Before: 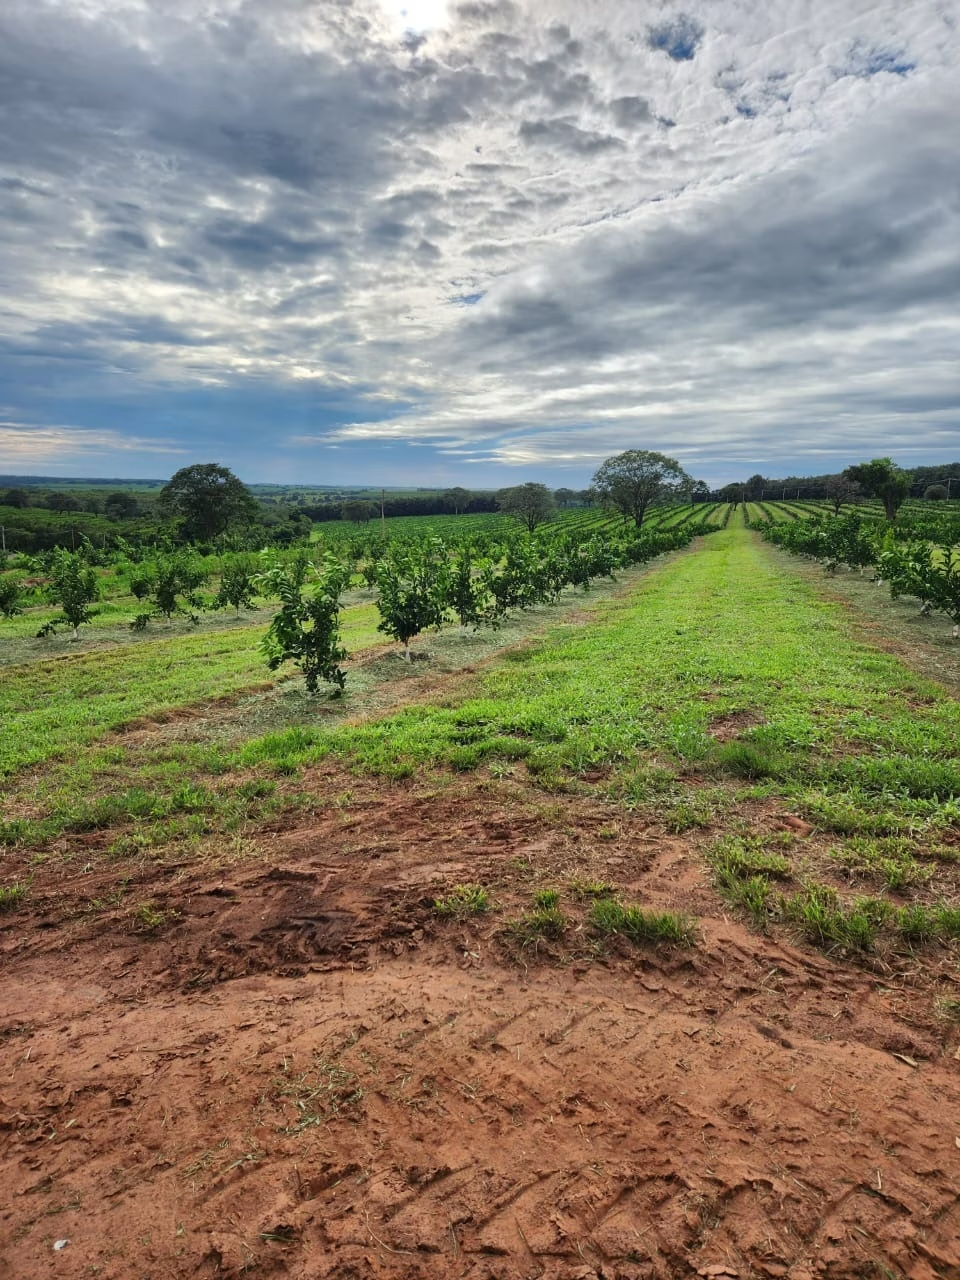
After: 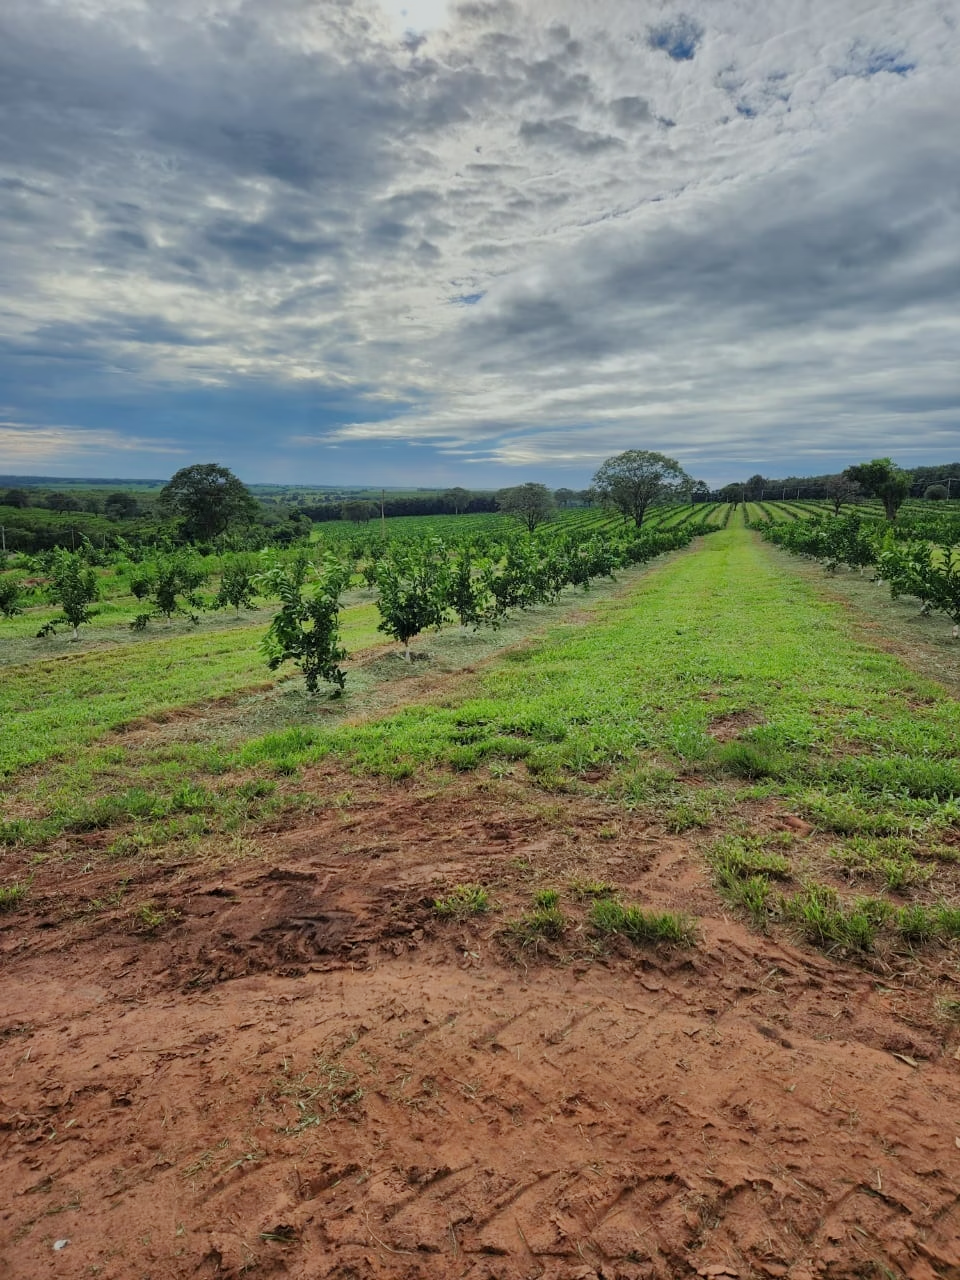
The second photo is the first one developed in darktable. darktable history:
white balance: red 0.978, blue 0.999
filmic rgb: middle gray luminance 18.42%, black relative exposure -10.5 EV, white relative exposure 3.4 EV, threshold 6 EV, target black luminance 0%, hardness 6.03, latitude 99%, contrast 0.847, shadows ↔ highlights balance 0.505%, add noise in highlights 0, preserve chrominance max RGB, color science v3 (2019), use custom middle-gray values true, iterations of high-quality reconstruction 0, contrast in highlights soft, enable highlight reconstruction true
